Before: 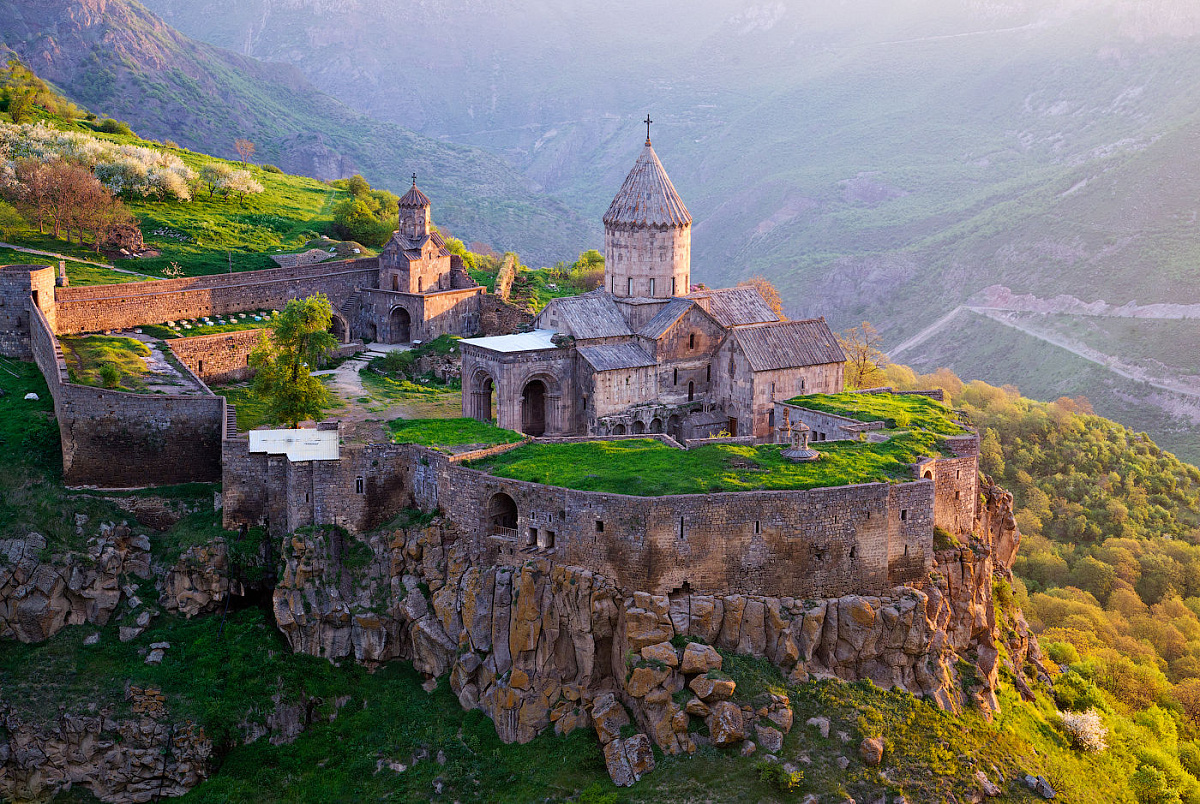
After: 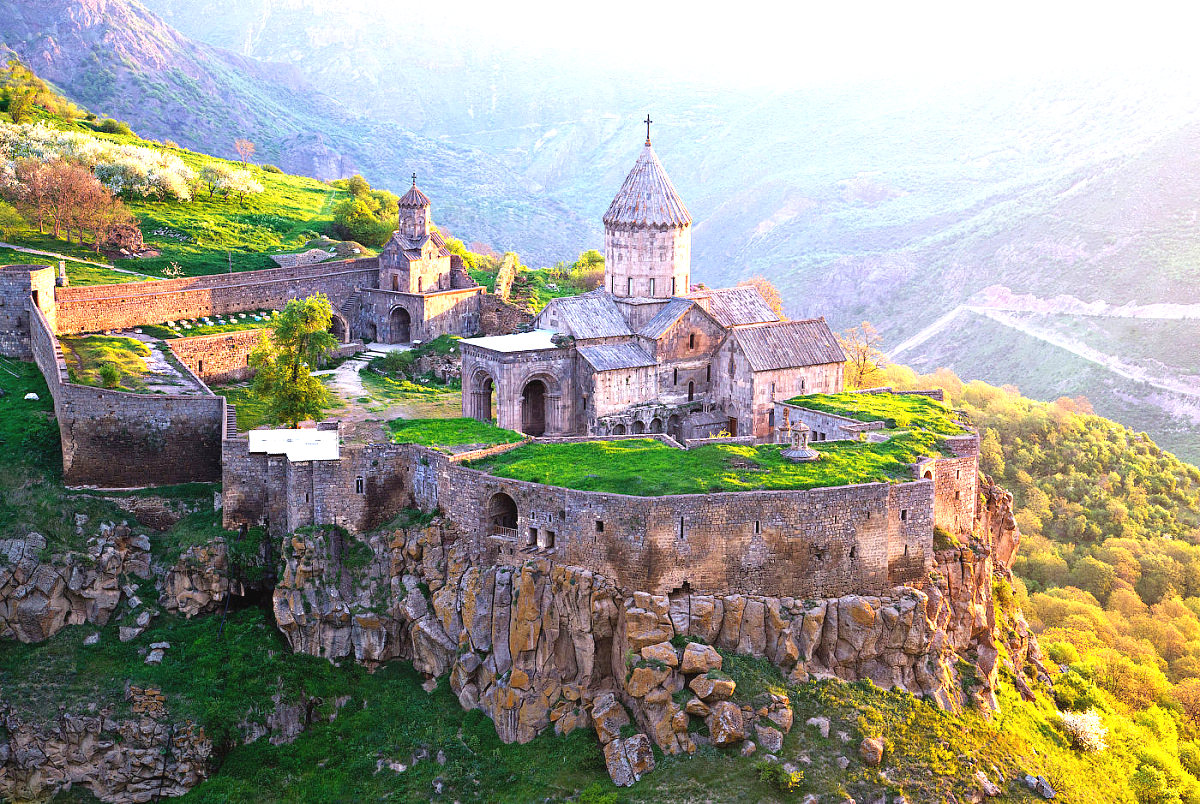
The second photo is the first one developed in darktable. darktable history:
exposure: black level correction -0.001, exposure 1.111 EV, compensate highlight preservation false
